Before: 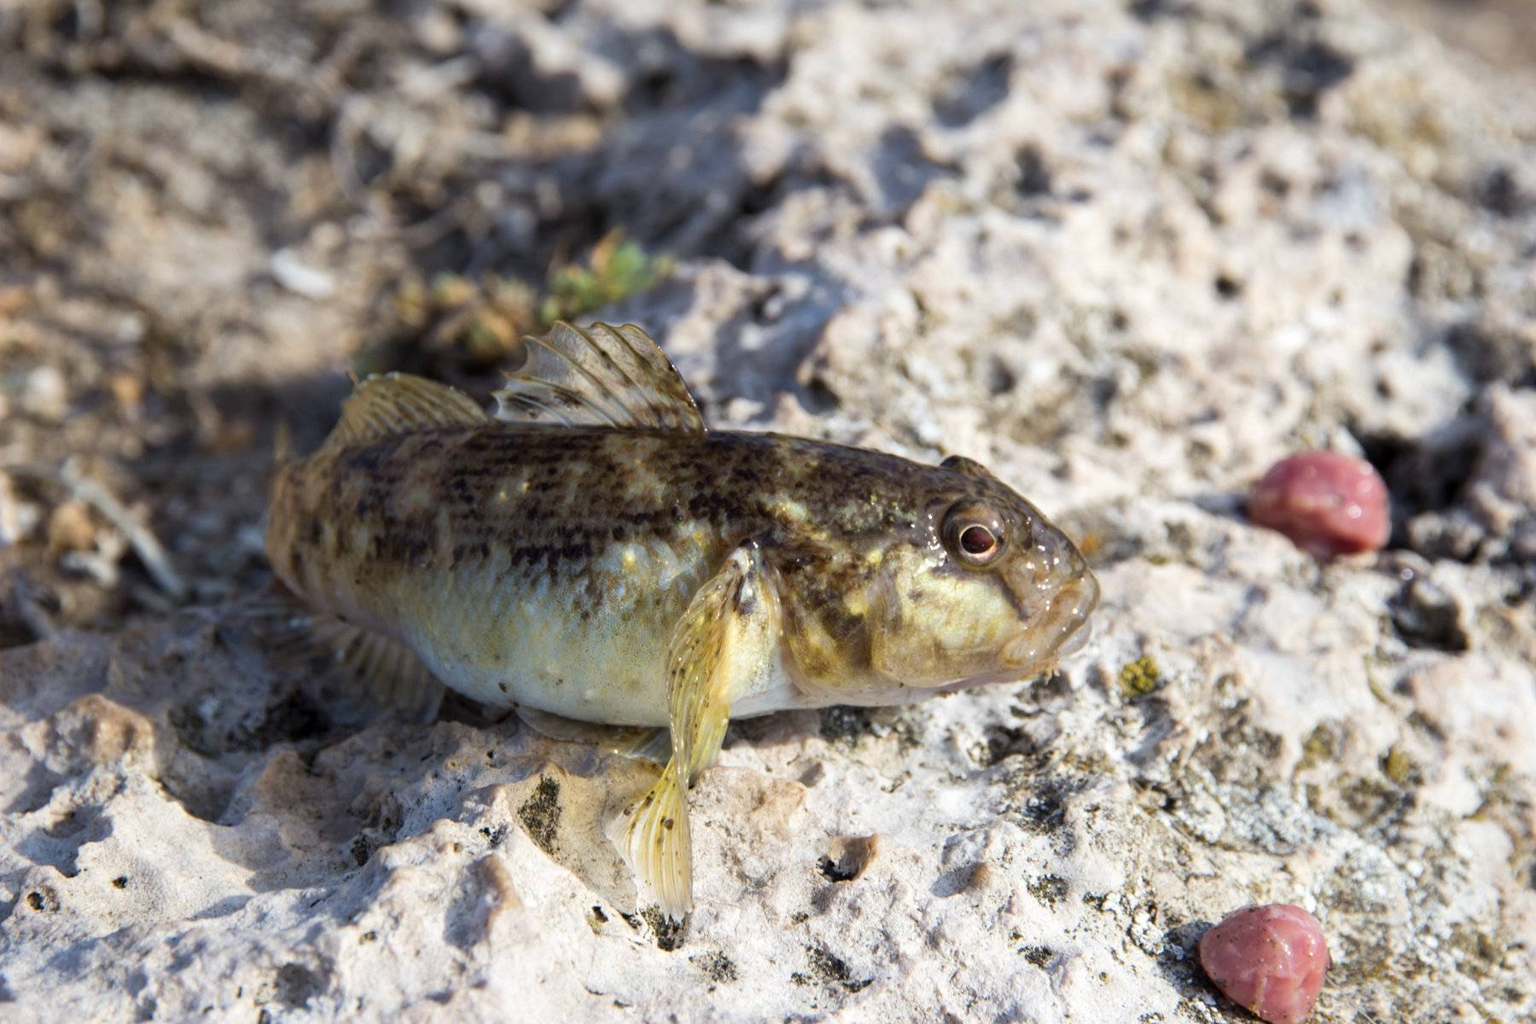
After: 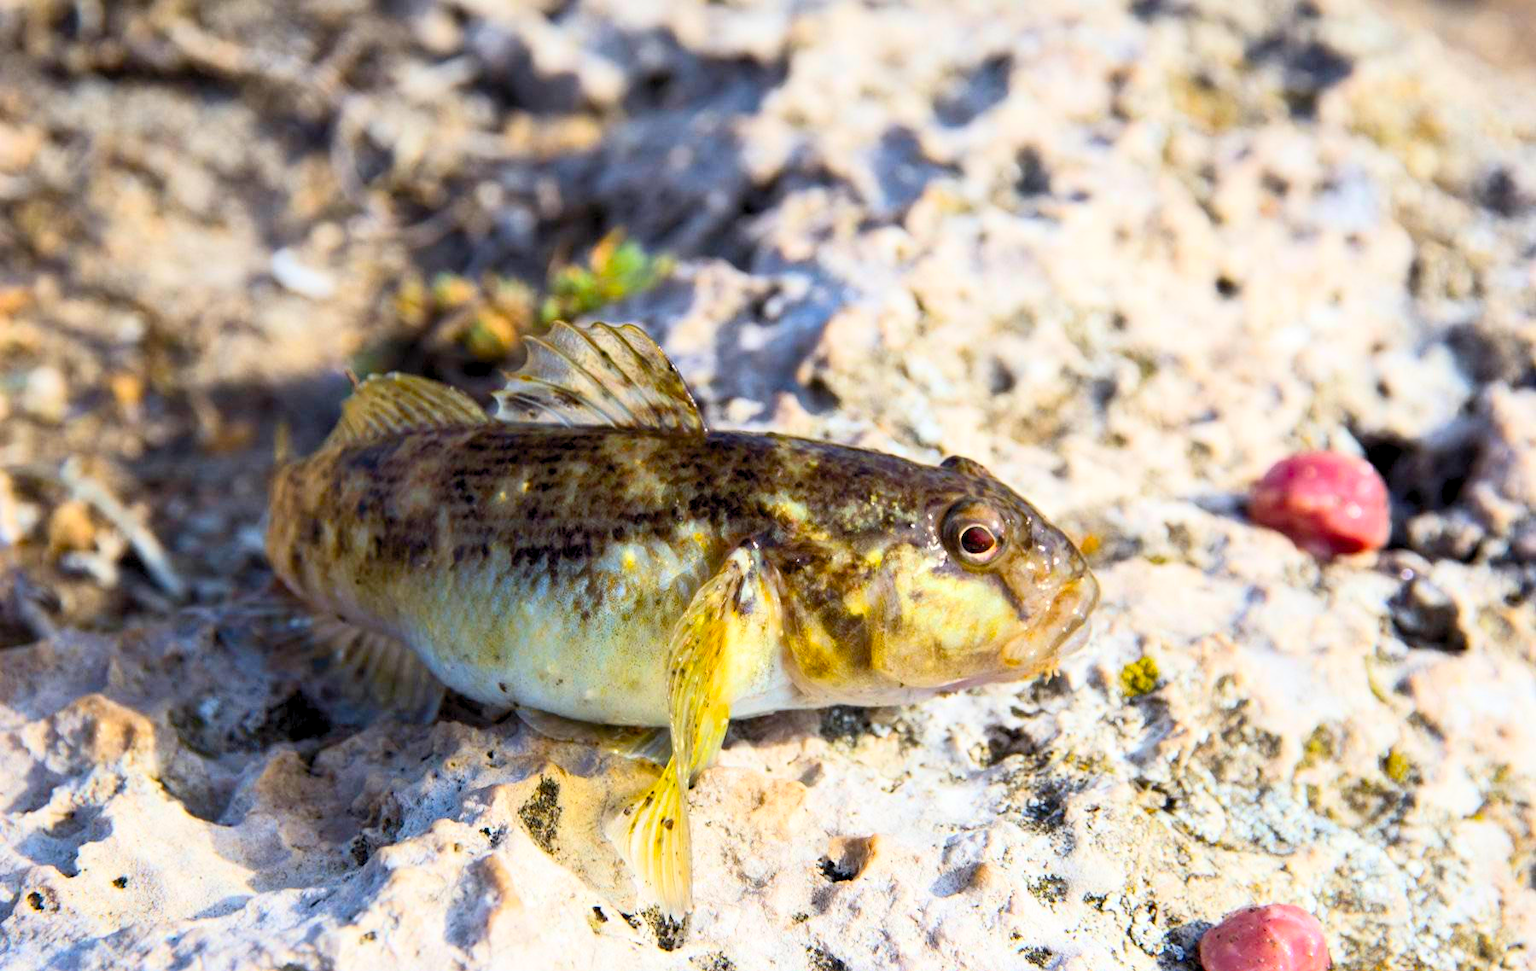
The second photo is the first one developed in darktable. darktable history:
contrast brightness saturation: contrast 0.243, brightness 0.244, saturation 0.38
crop and rotate: top 0.007%, bottom 5.018%
color balance rgb: power › hue 329.84°, global offset › luminance -0.471%, perceptual saturation grading › global saturation 37.136%
